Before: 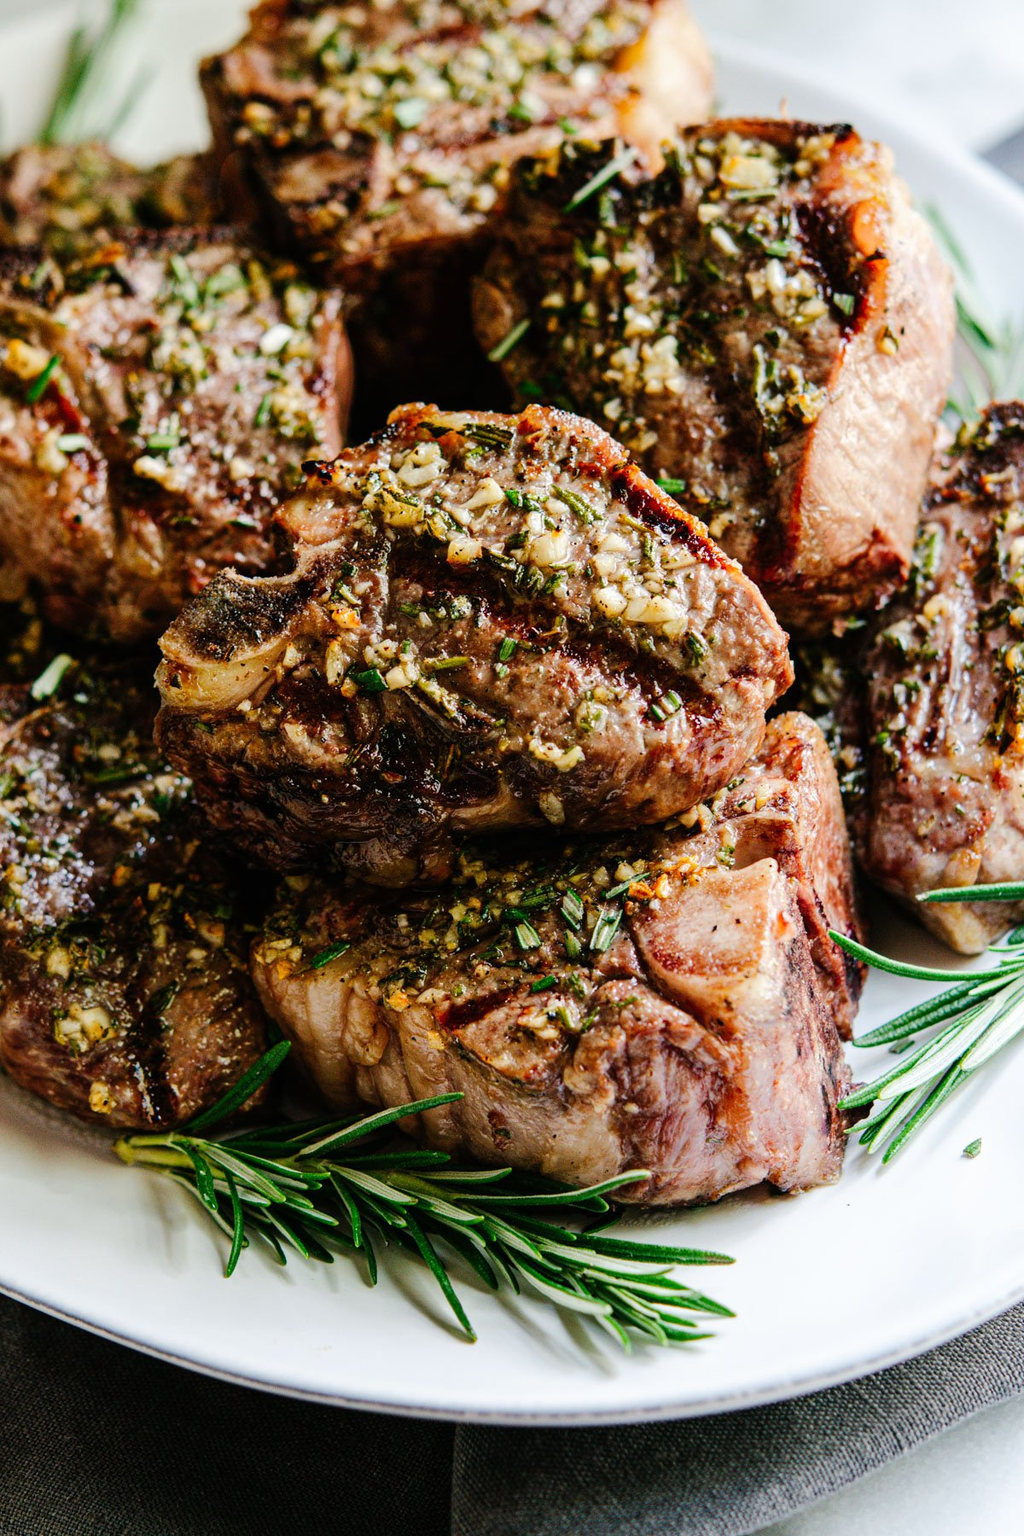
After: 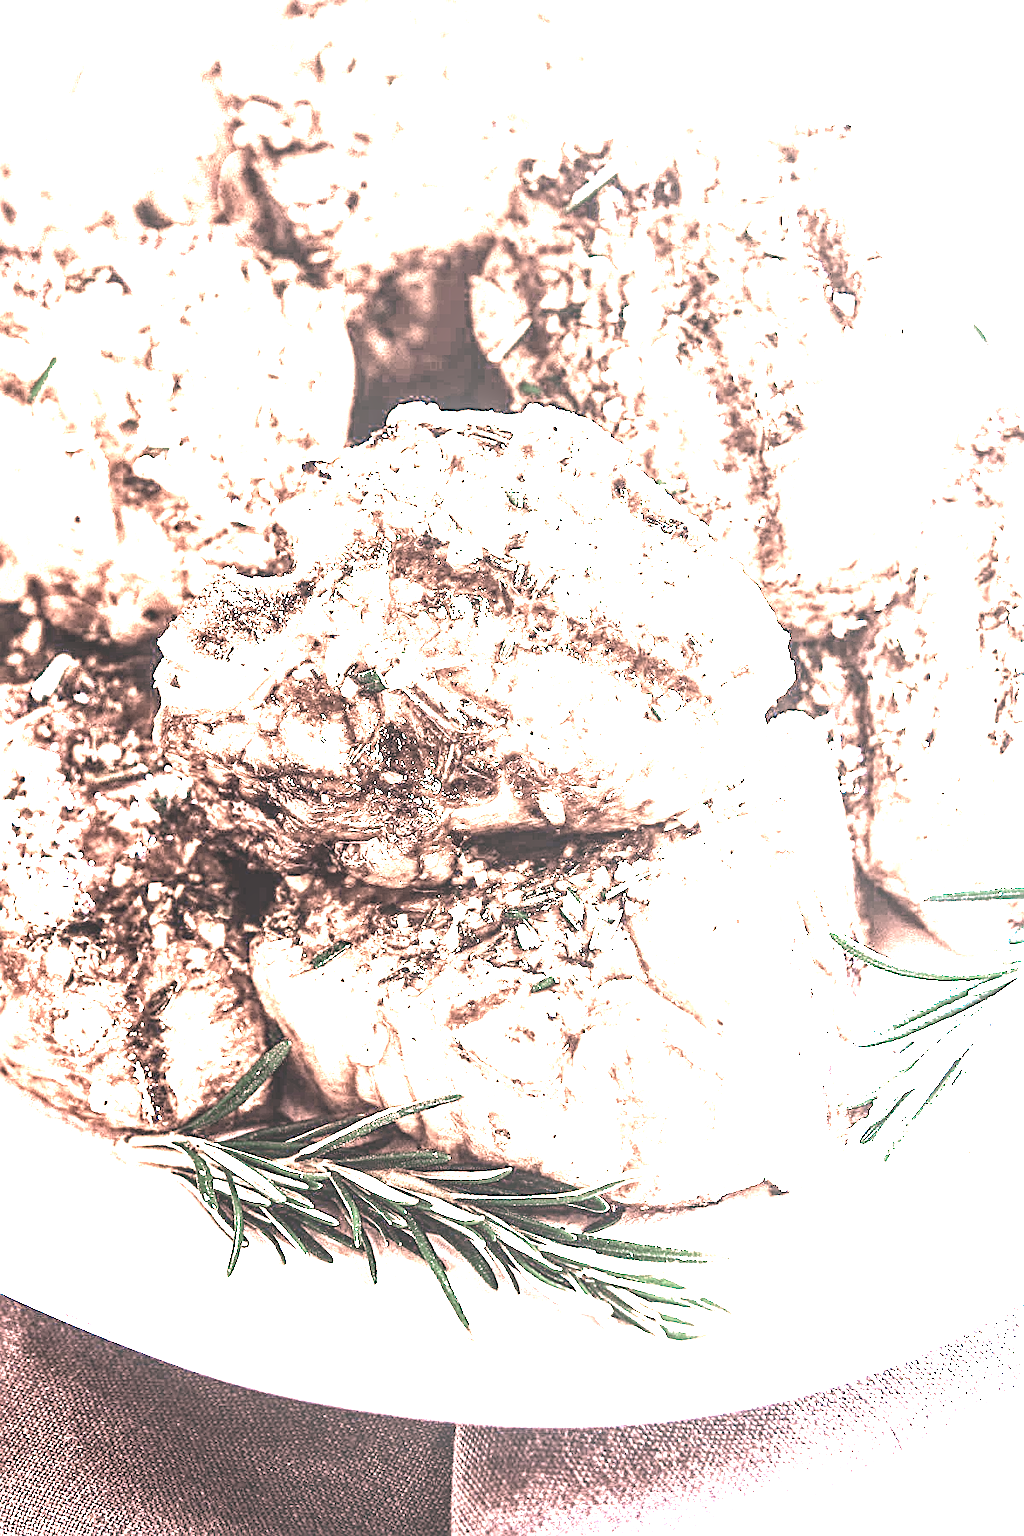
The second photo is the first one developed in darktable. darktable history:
white balance: red 4.26, blue 1.802
tone equalizer: on, module defaults
color zones: curves: ch0 [(0, 0.613) (0.01, 0.613) (0.245, 0.448) (0.498, 0.529) (0.642, 0.665) (0.879, 0.777) (0.99, 0.613)]; ch1 [(0, 0.272) (0.219, 0.127) (0.724, 0.346)]
exposure: black level correction 0, exposure 1.2 EV, compensate highlight preservation false
sharpen: on, module defaults
local contrast: detail 130%
